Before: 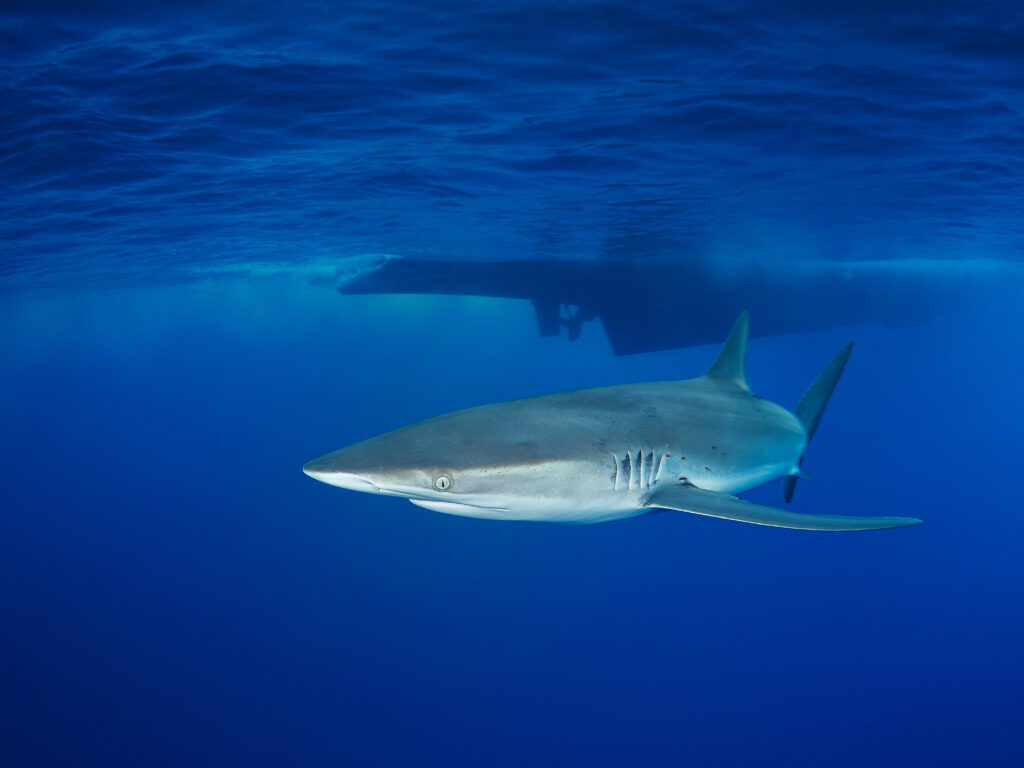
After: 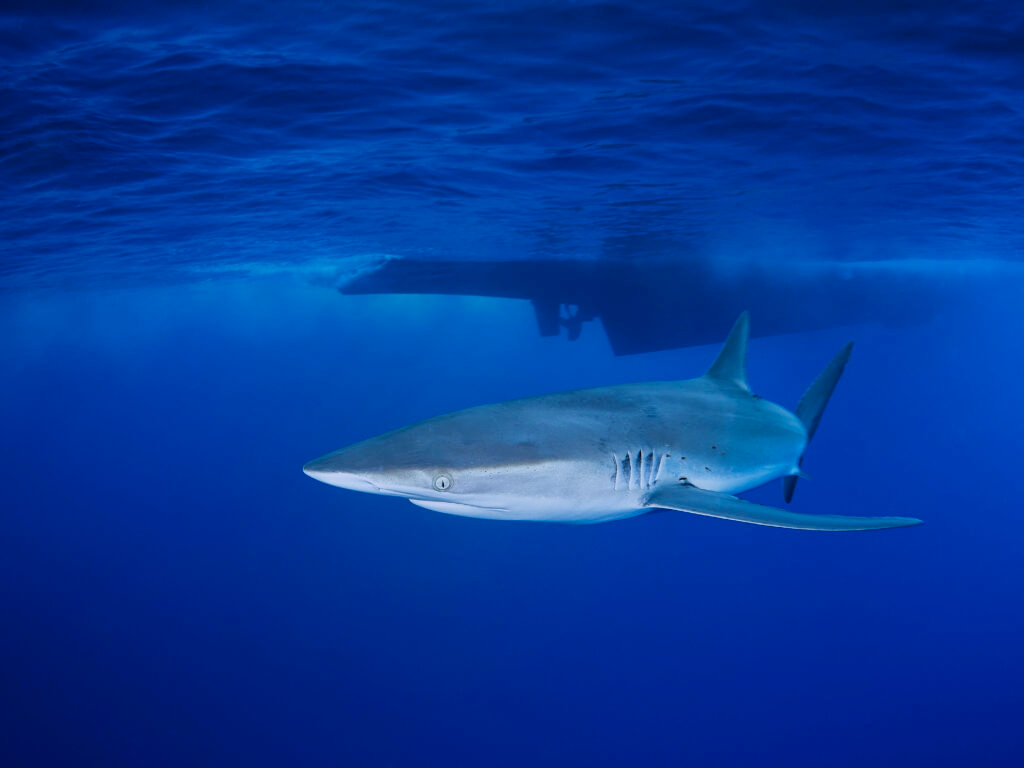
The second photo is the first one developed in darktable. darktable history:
color calibration: illuminant as shot in camera, x 0.379, y 0.396, temperature 4138.76 K
filmic rgb: black relative exposure -5 EV, hardness 2.88, contrast 1.2
